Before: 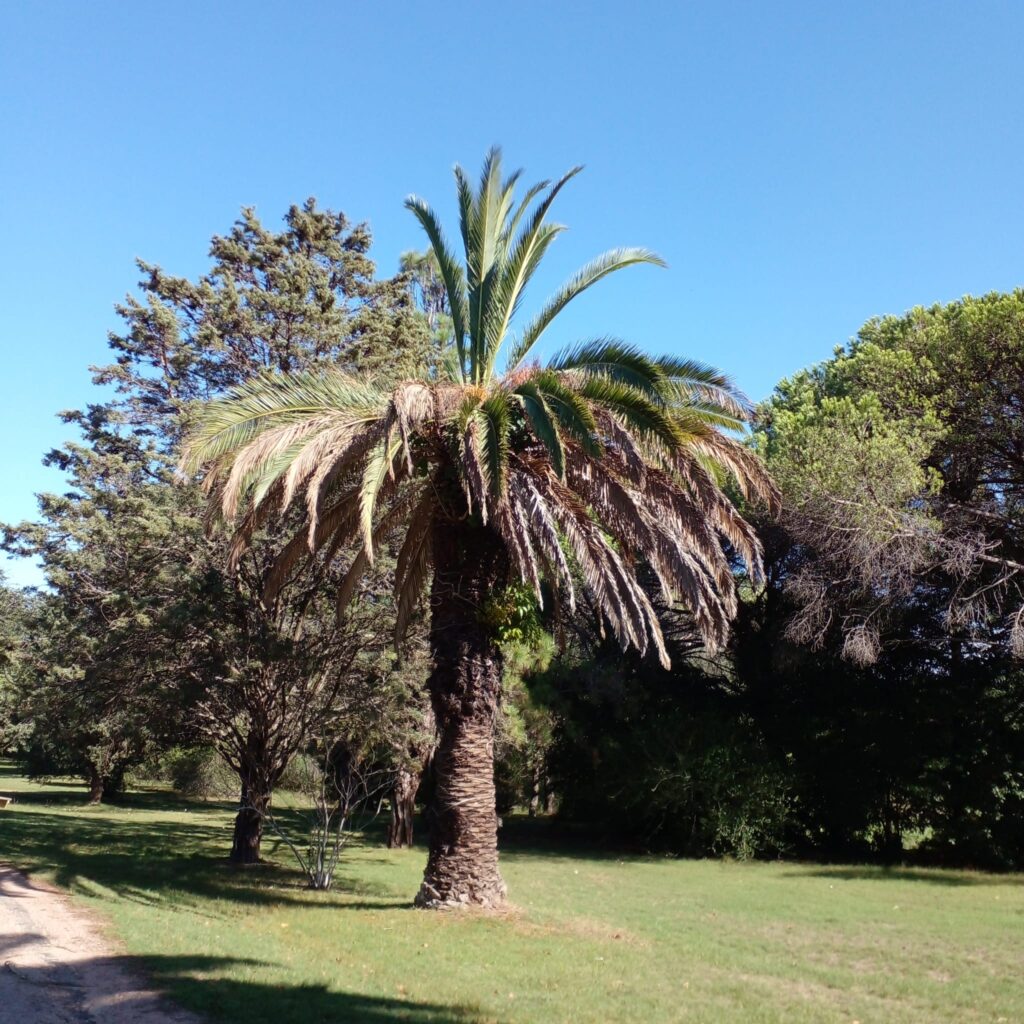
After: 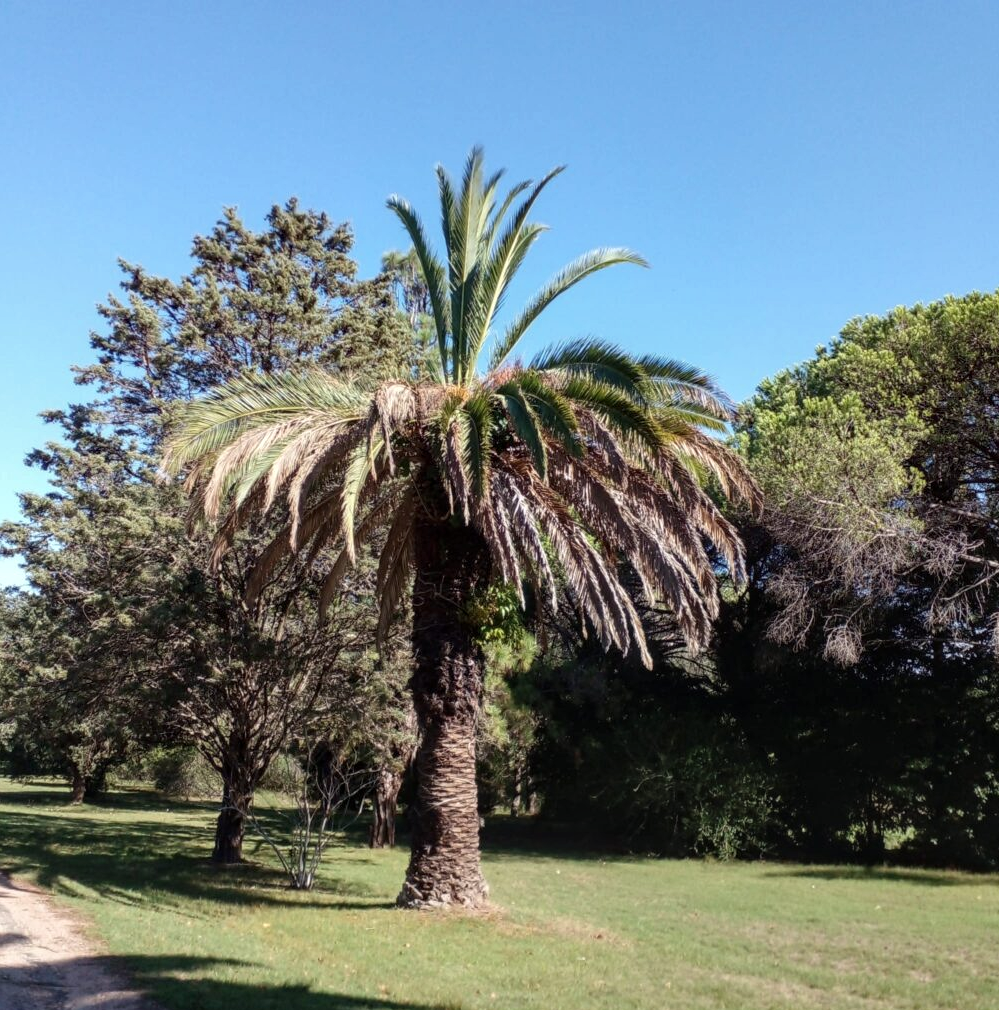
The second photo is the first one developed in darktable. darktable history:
crop and rotate: left 1.774%, right 0.633%, bottom 1.28%
white balance: emerald 1
contrast brightness saturation: saturation -0.05
local contrast: on, module defaults
